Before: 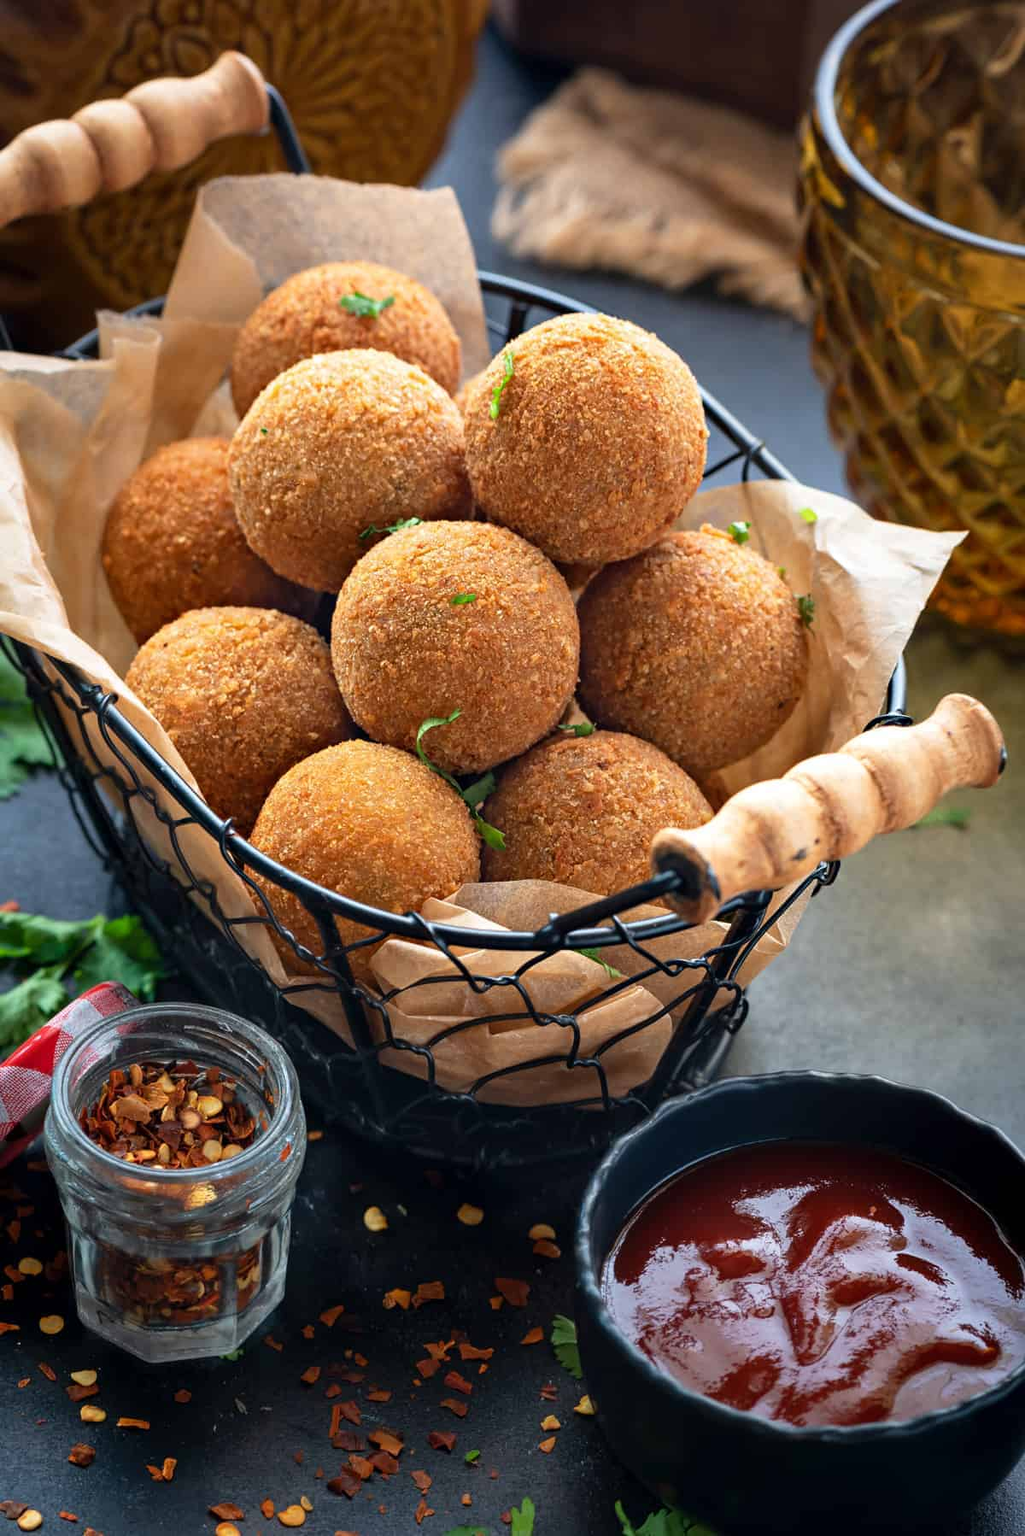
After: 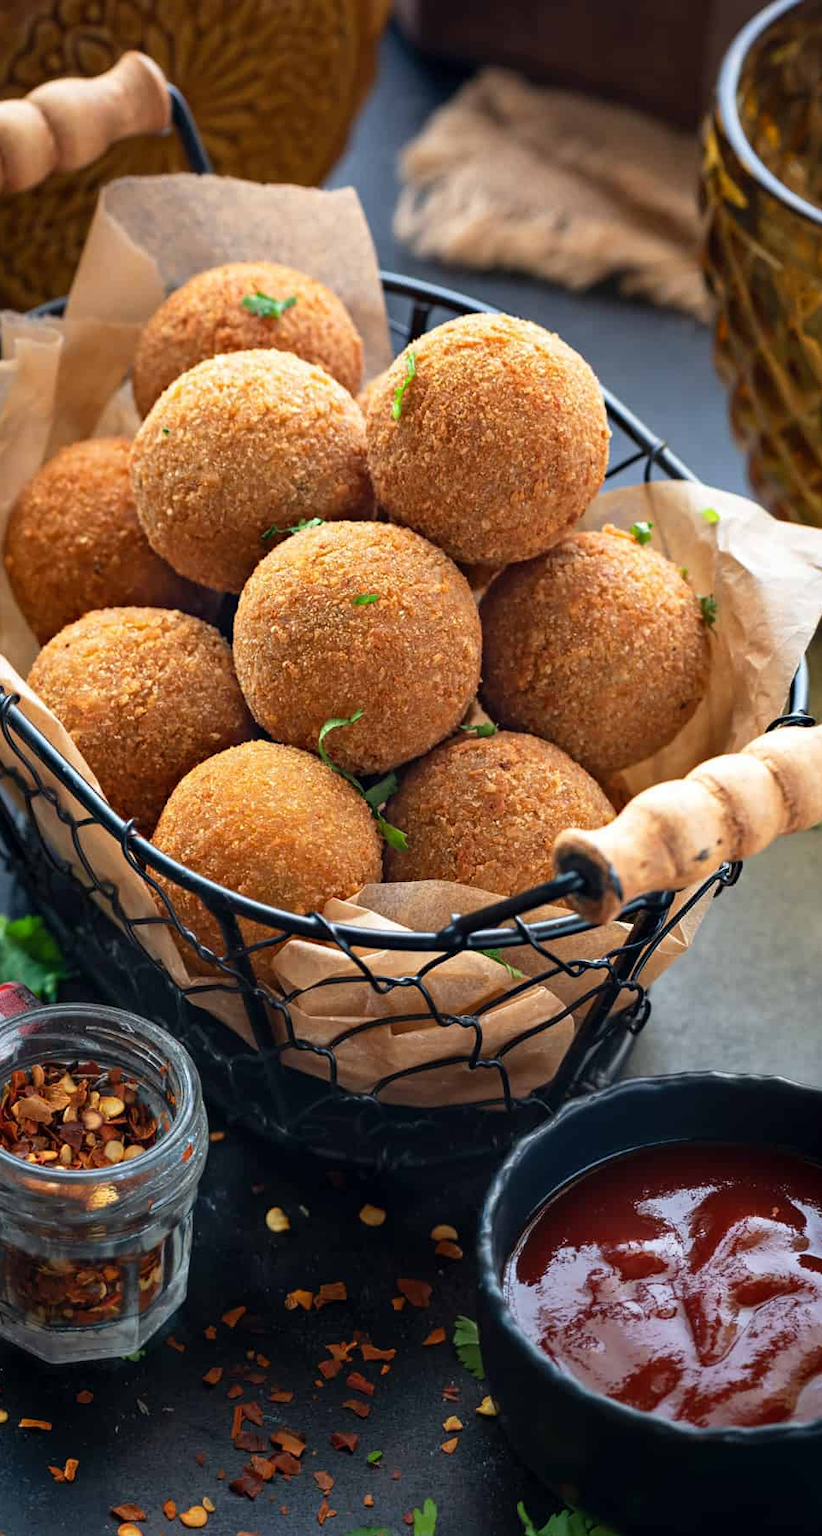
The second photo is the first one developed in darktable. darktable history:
crop and rotate: left 9.589%, right 10.201%
